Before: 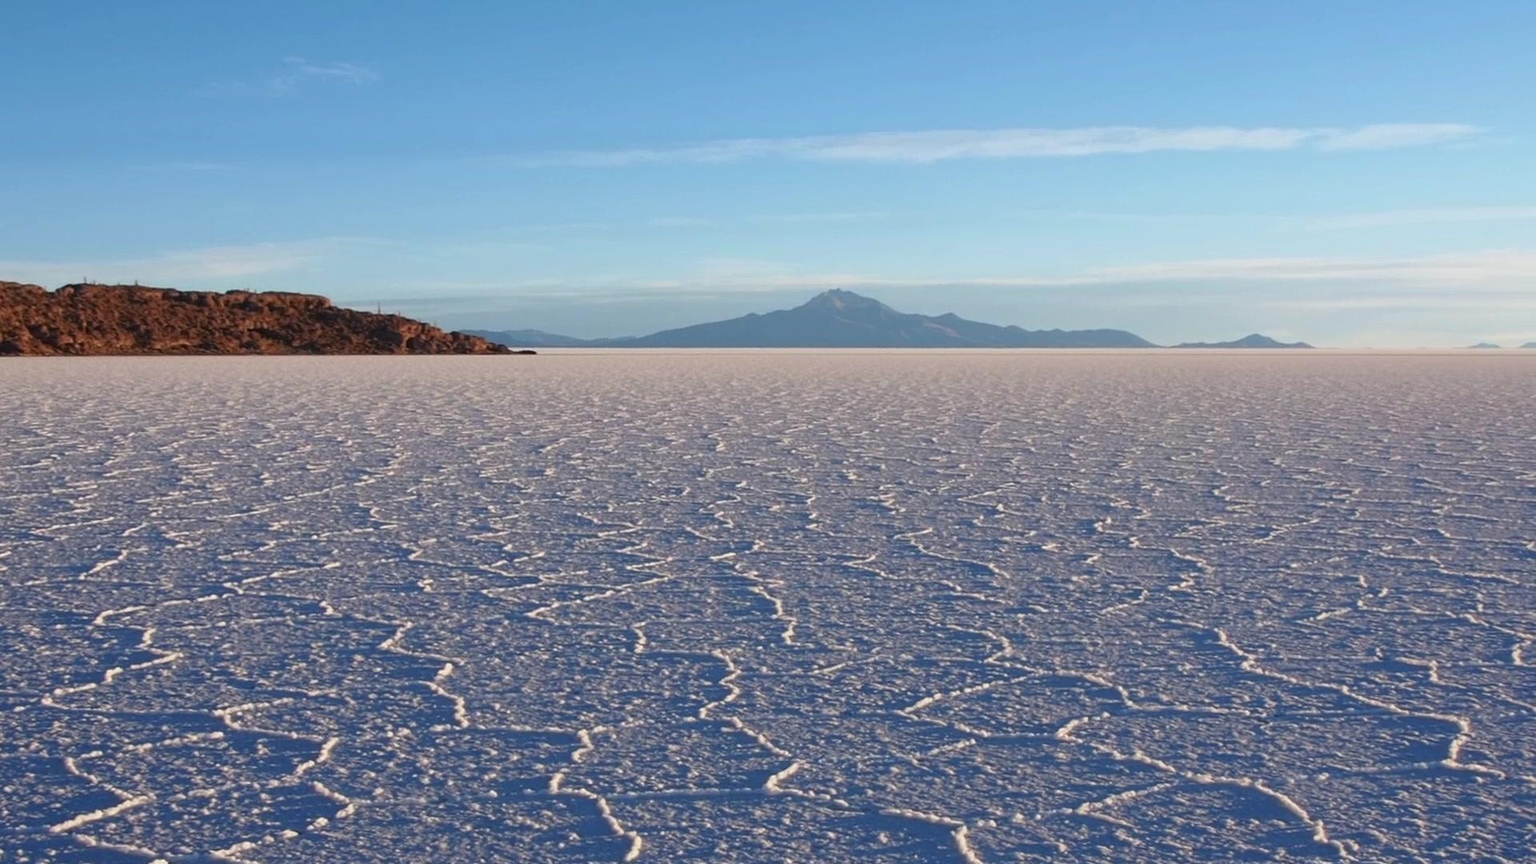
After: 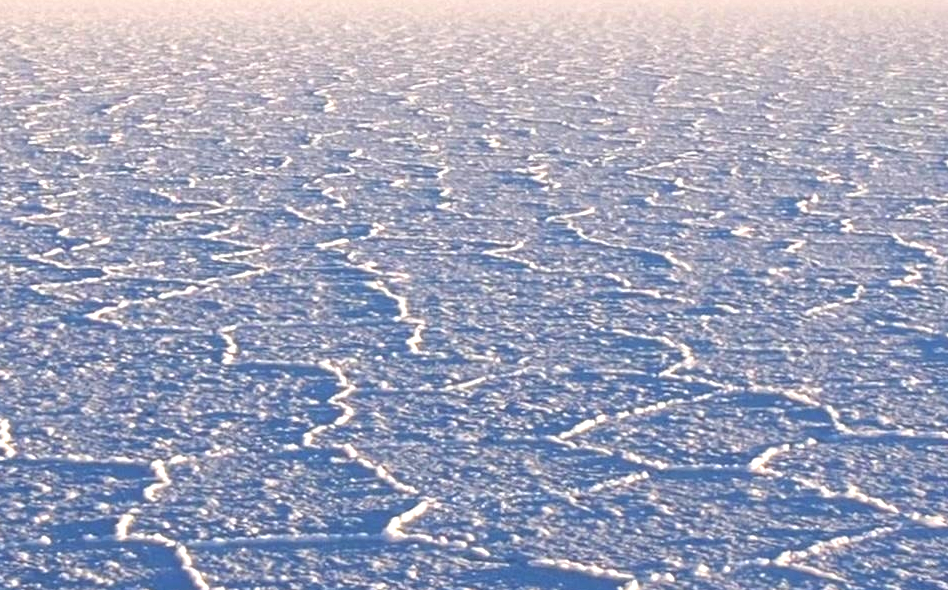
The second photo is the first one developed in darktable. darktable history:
exposure: black level correction 0, exposure 1.001 EV, compensate highlight preservation false
tone equalizer: on, module defaults
crop: left 29.787%, top 41.907%, right 20.815%, bottom 3.462%
